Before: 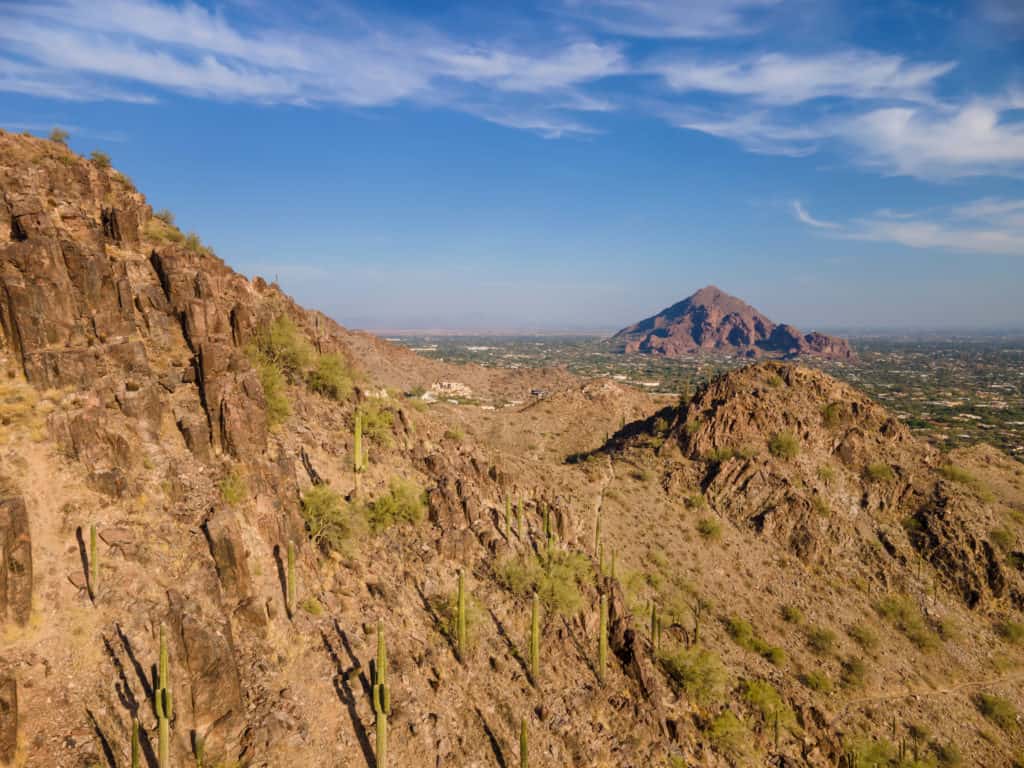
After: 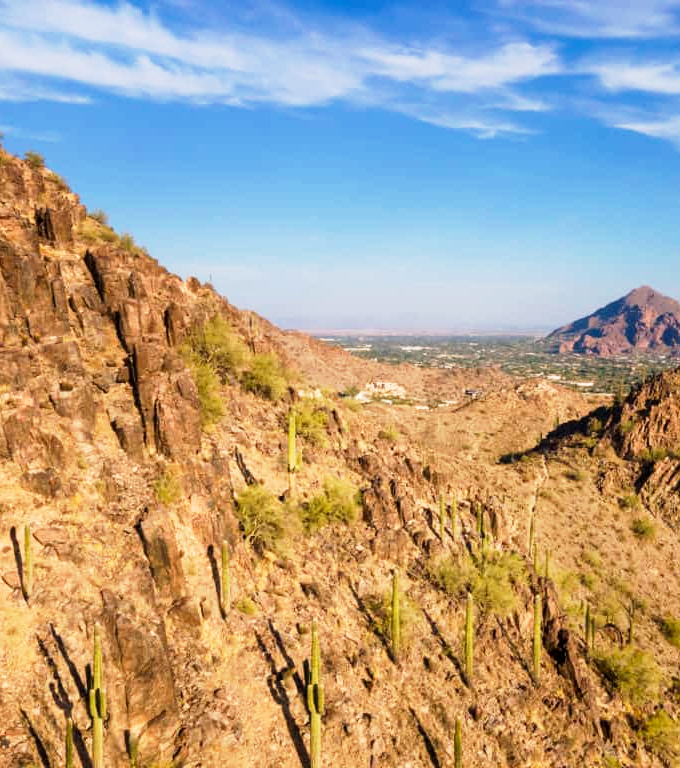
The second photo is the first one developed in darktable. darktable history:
base curve: curves: ch0 [(0, 0) (0.005, 0.002) (0.193, 0.295) (0.399, 0.664) (0.75, 0.928) (1, 1)], preserve colors none
exposure: compensate exposure bias true, compensate highlight preservation false
crop and rotate: left 6.507%, right 27.007%
